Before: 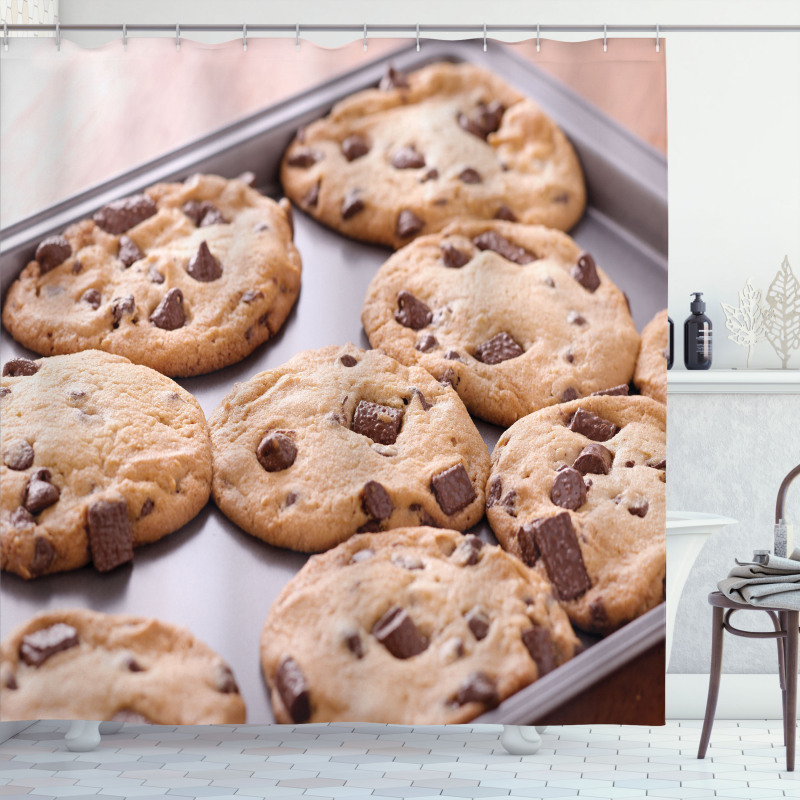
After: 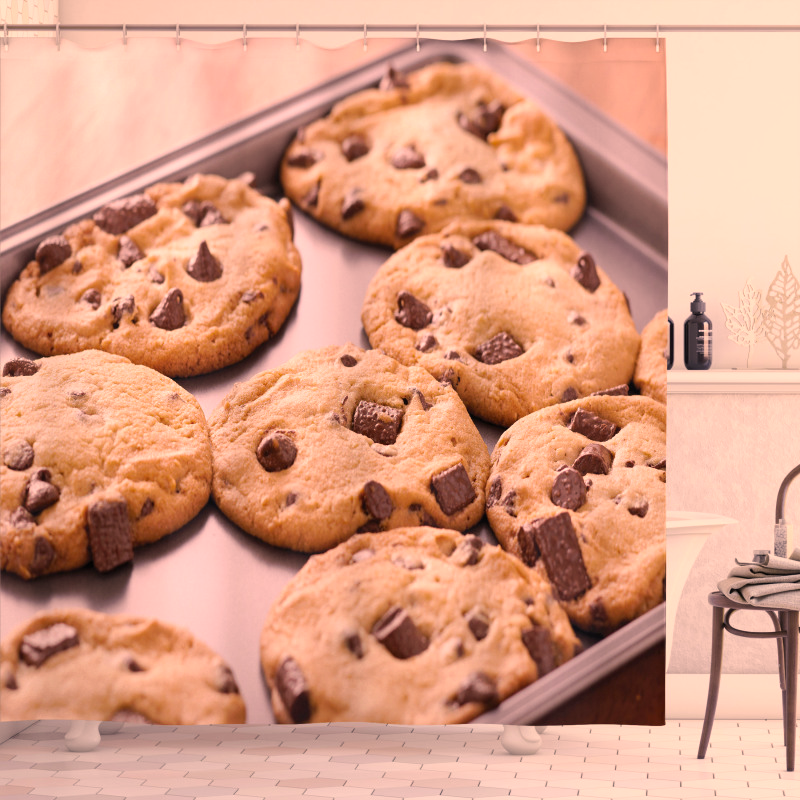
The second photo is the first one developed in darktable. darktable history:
color correction: highlights a* 22.46, highlights b* 21.59
tone curve: curves: ch0 [(0, 0) (0.003, 0.003) (0.011, 0.011) (0.025, 0.025) (0.044, 0.044) (0.069, 0.068) (0.1, 0.098) (0.136, 0.134) (0.177, 0.175) (0.224, 0.221) (0.277, 0.273) (0.335, 0.33) (0.399, 0.393) (0.468, 0.461) (0.543, 0.546) (0.623, 0.625) (0.709, 0.711) (0.801, 0.802) (0.898, 0.898) (1, 1)], preserve colors none
